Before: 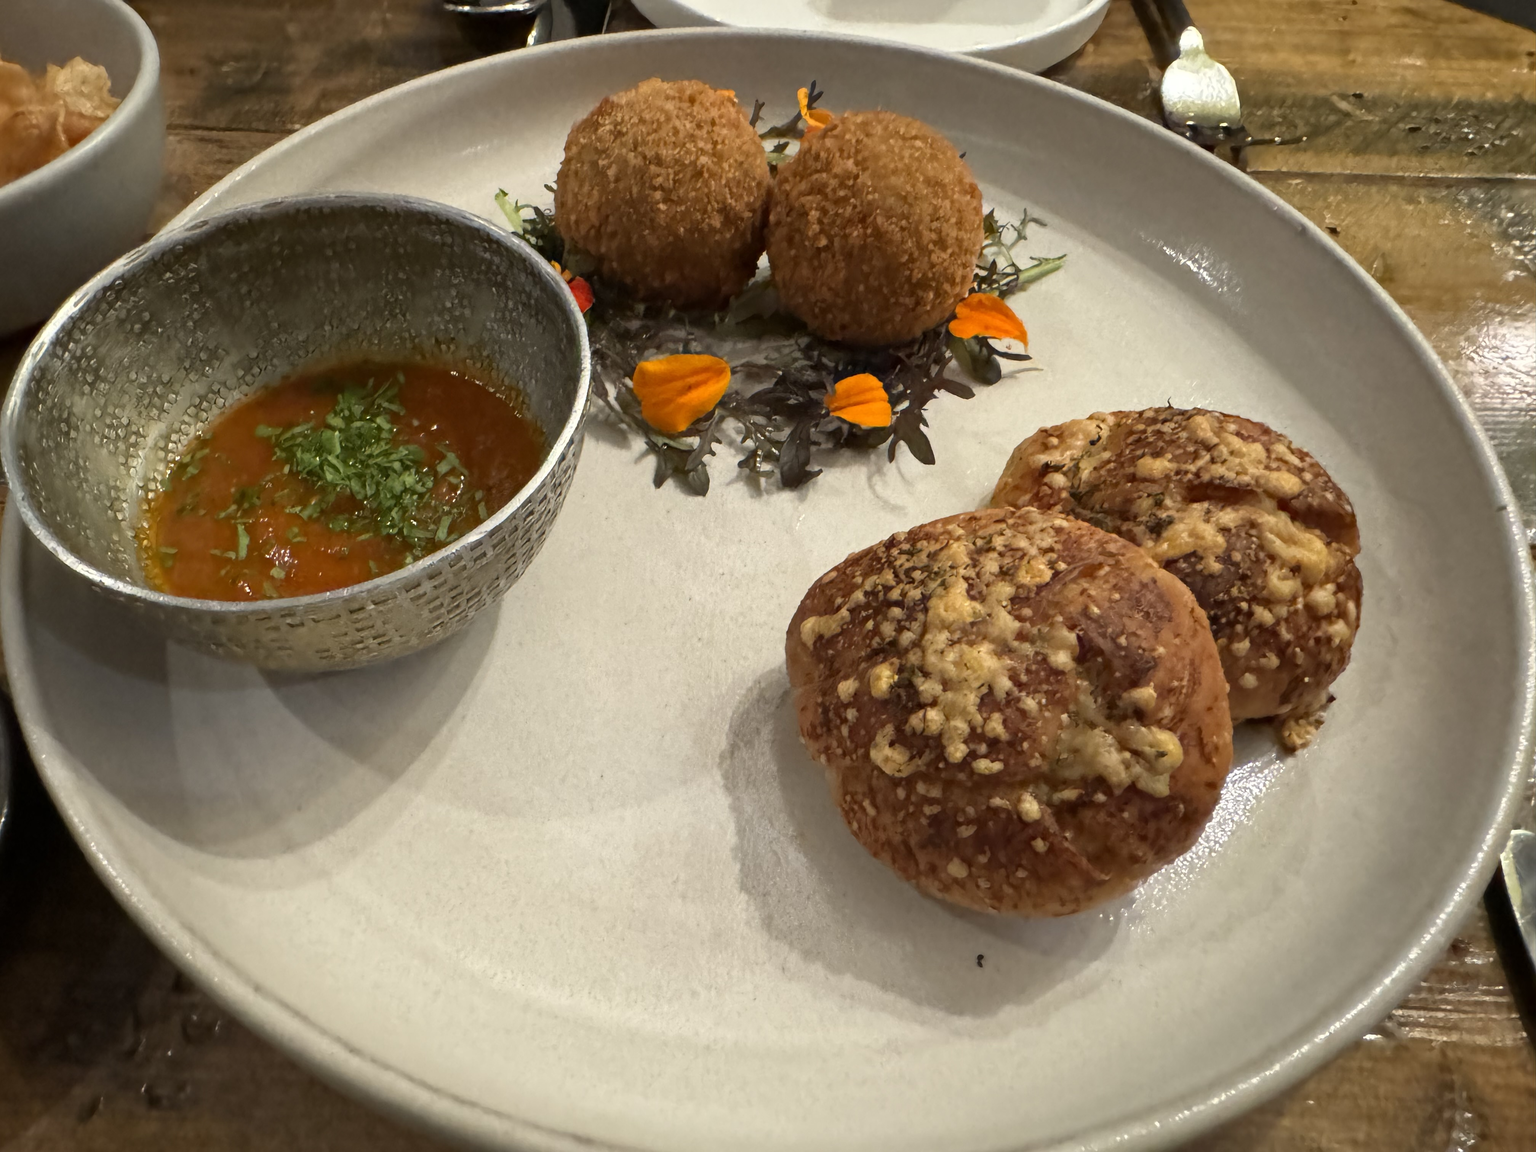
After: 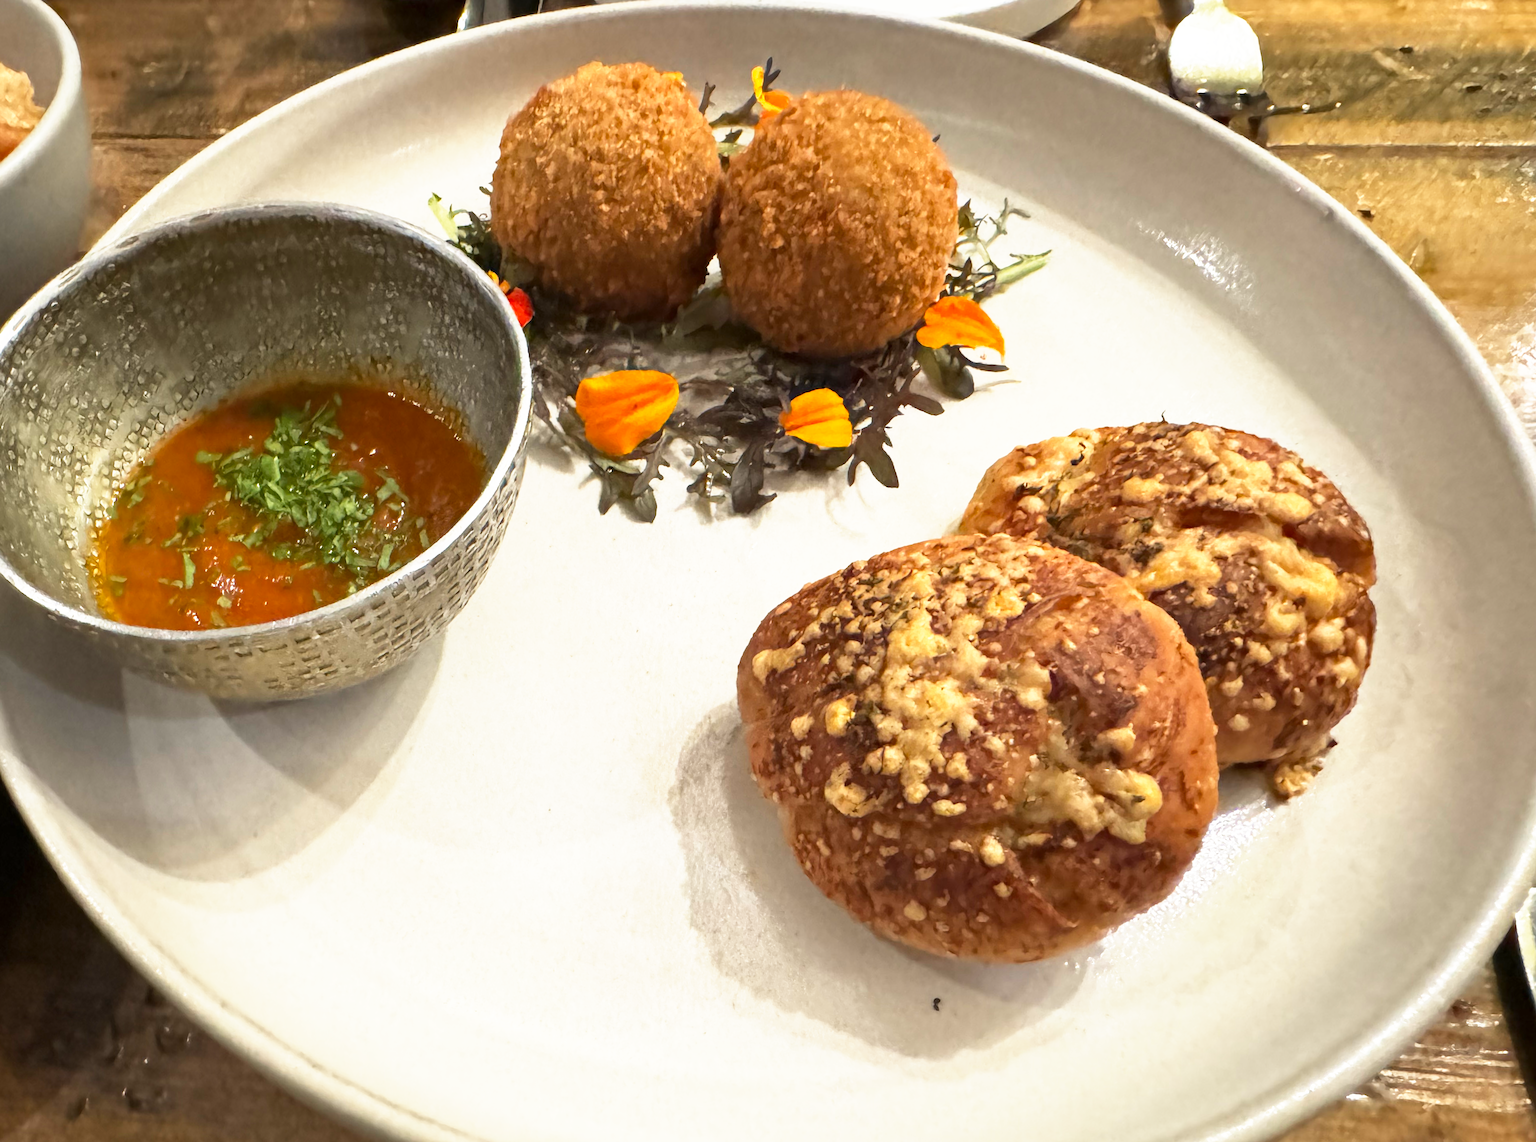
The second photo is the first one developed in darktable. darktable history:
contrast brightness saturation: saturation -0.05
base curve: curves: ch0 [(0, 0) (0.495, 0.917) (1, 1)], preserve colors none
rotate and perspective: rotation 0.062°, lens shift (vertical) 0.115, lens shift (horizontal) -0.133, crop left 0.047, crop right 0.94, crop top 0.061, crop bottom 0.94
